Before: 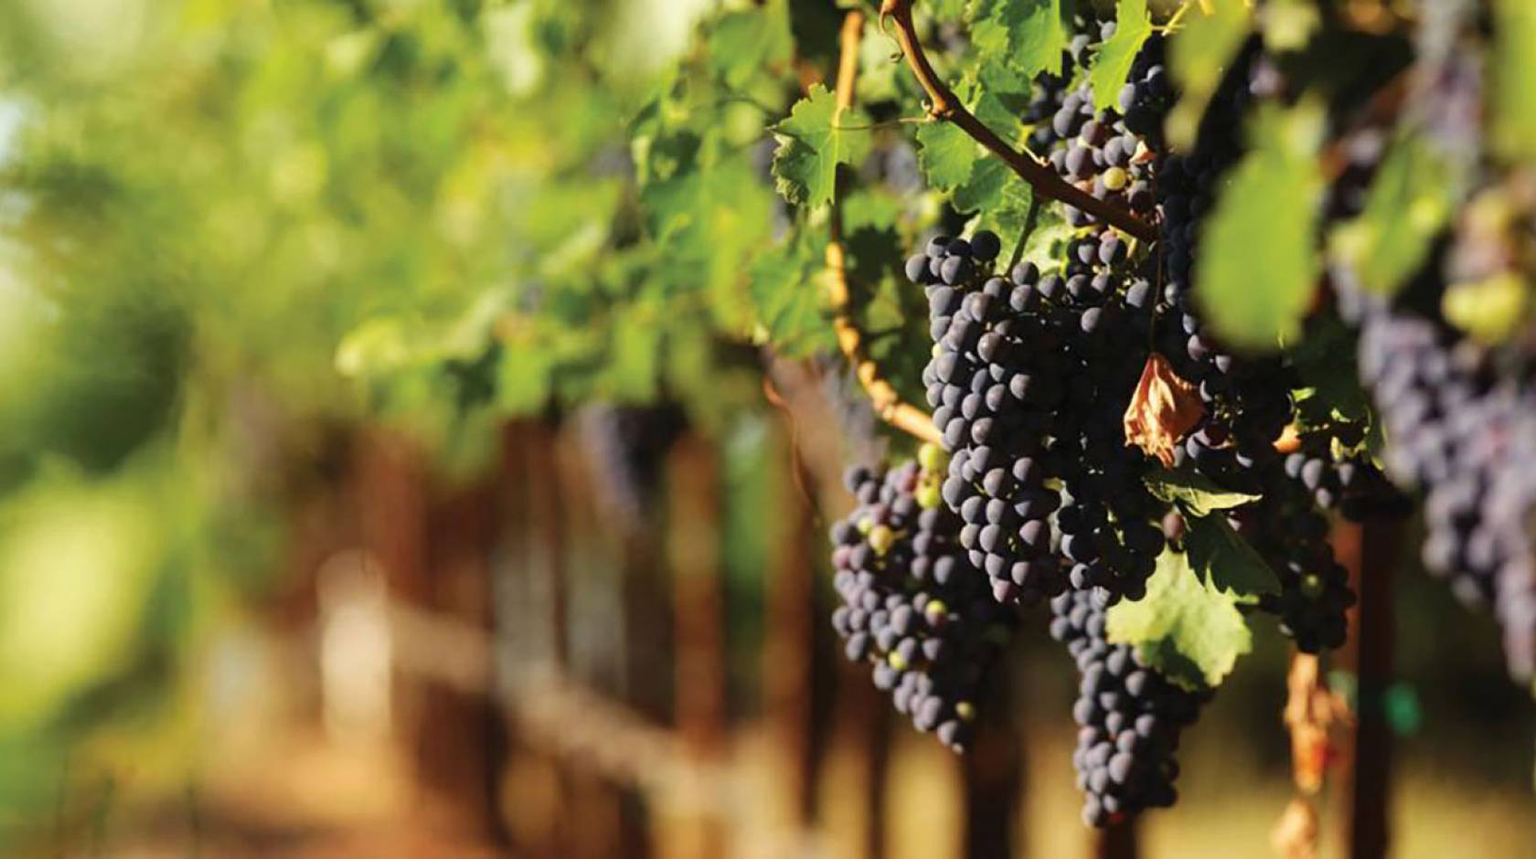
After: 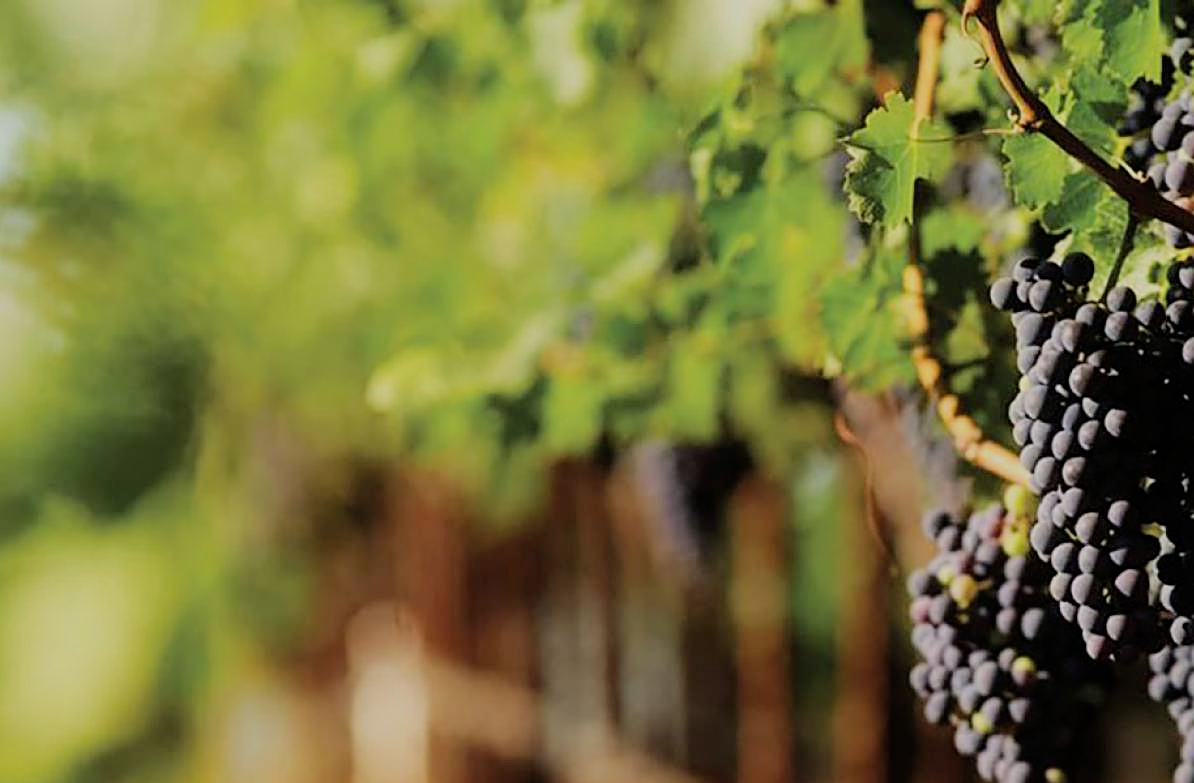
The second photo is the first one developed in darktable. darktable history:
crop: right 28.922%, bottom 16.653%
sharpen: on, module defaults
filmic rgb: black relative exposure -7.29 EV, white relative exposure 5.05 EV, hardness 3.2
